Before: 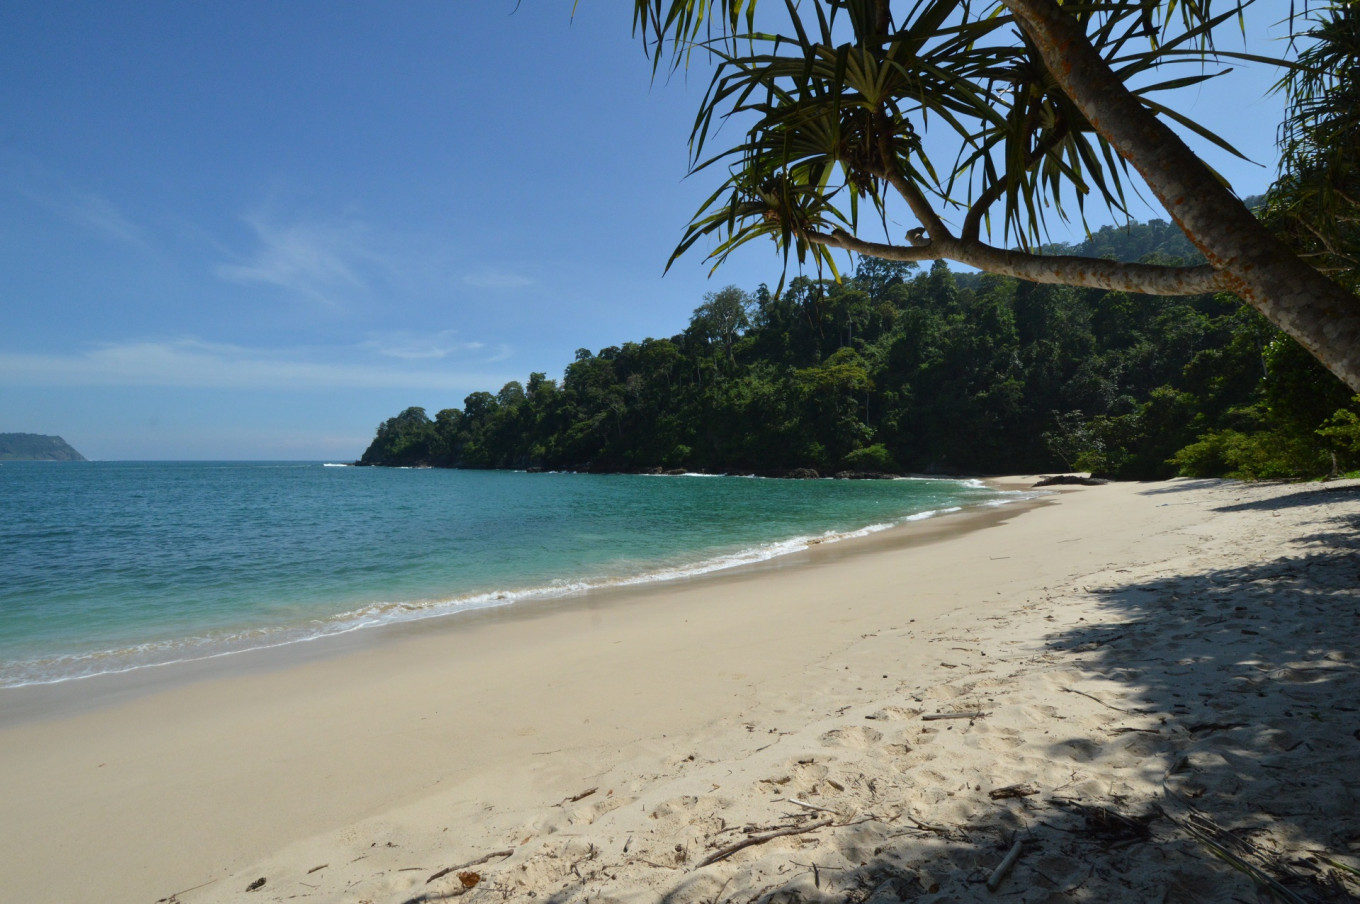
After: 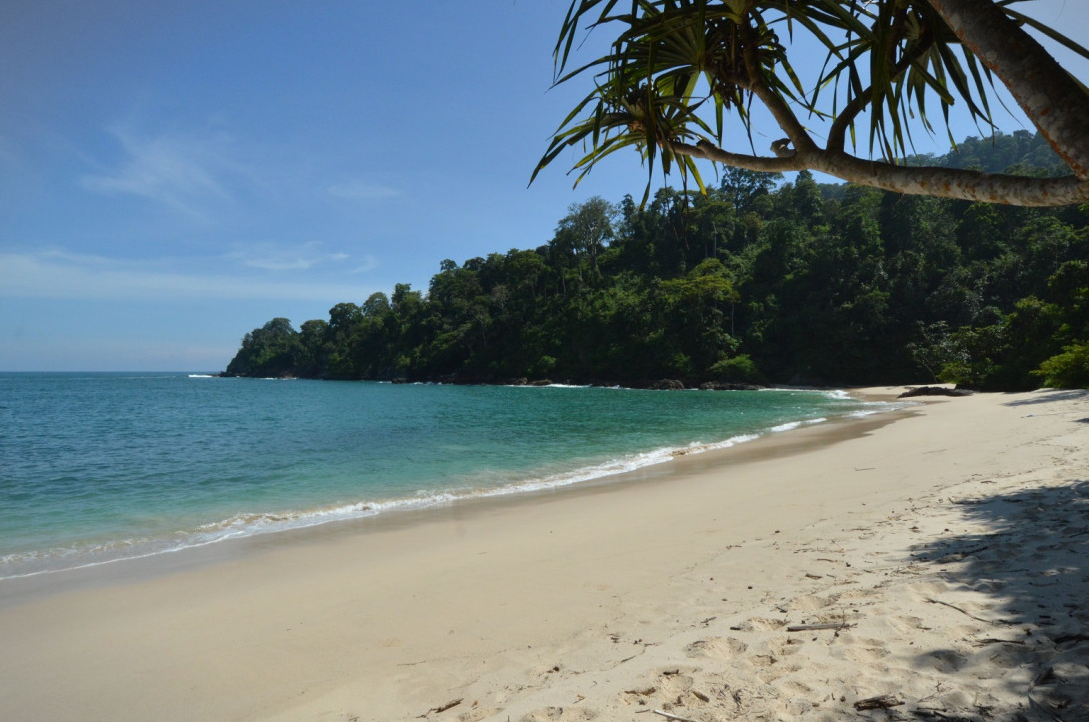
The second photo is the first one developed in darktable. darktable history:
crop and rotate: left 9.949%, top 9.945%, right 9.945%, bottom 10.157%
vignetting: fall-off start 99.56%, brightness -0.276, width/height ratio 1.306
